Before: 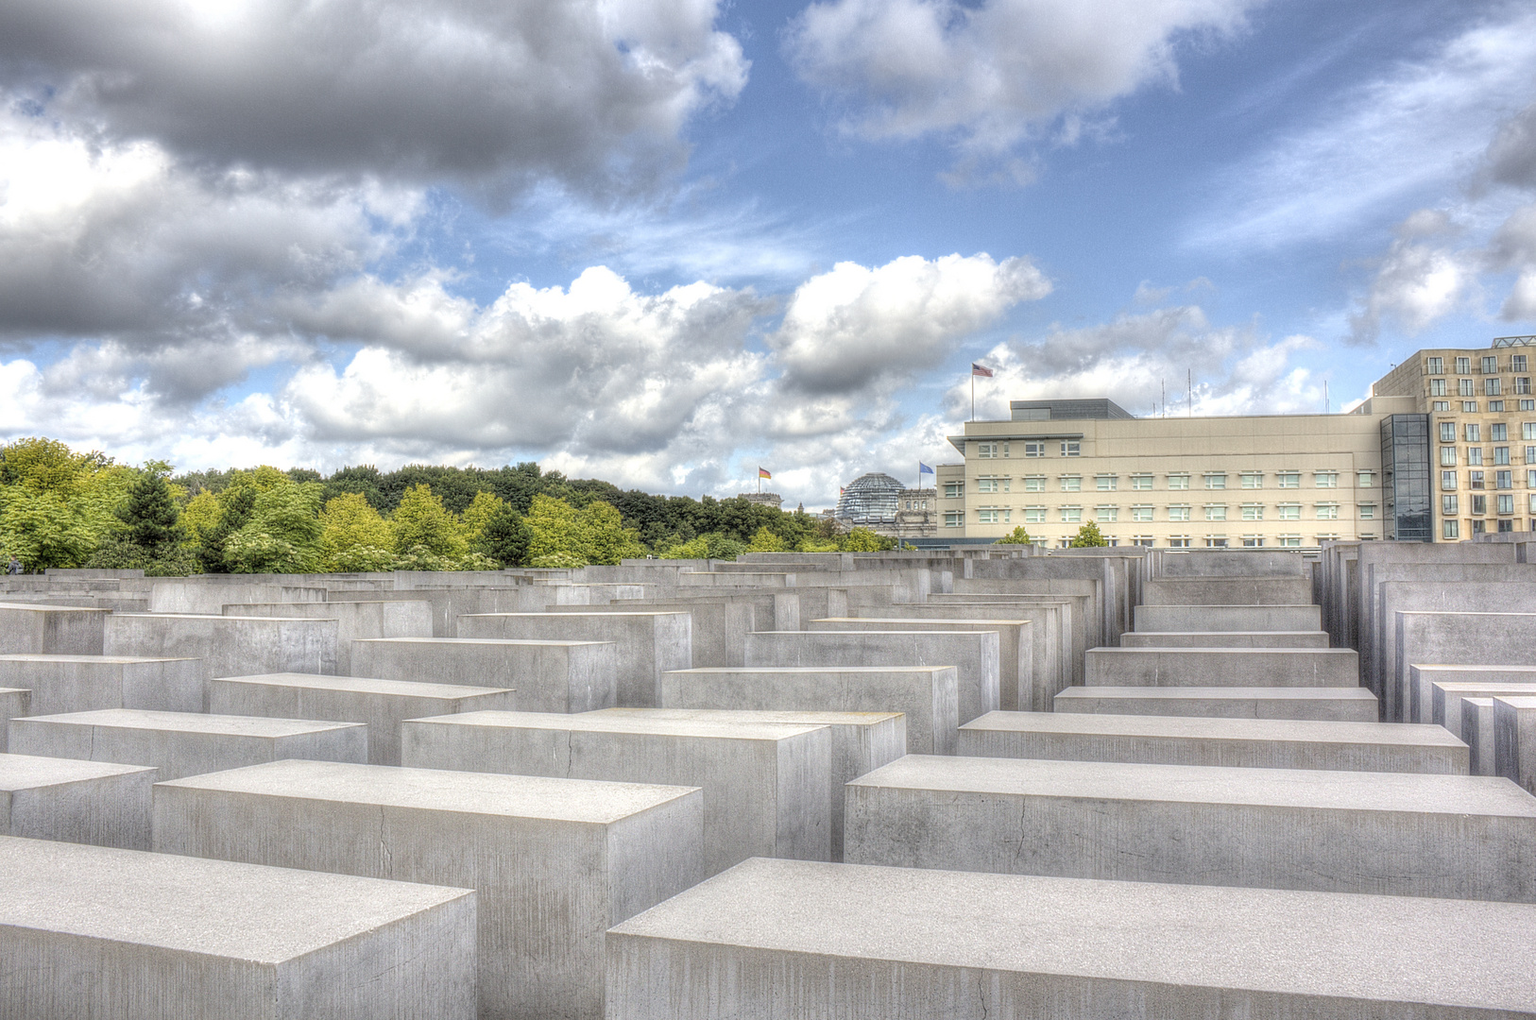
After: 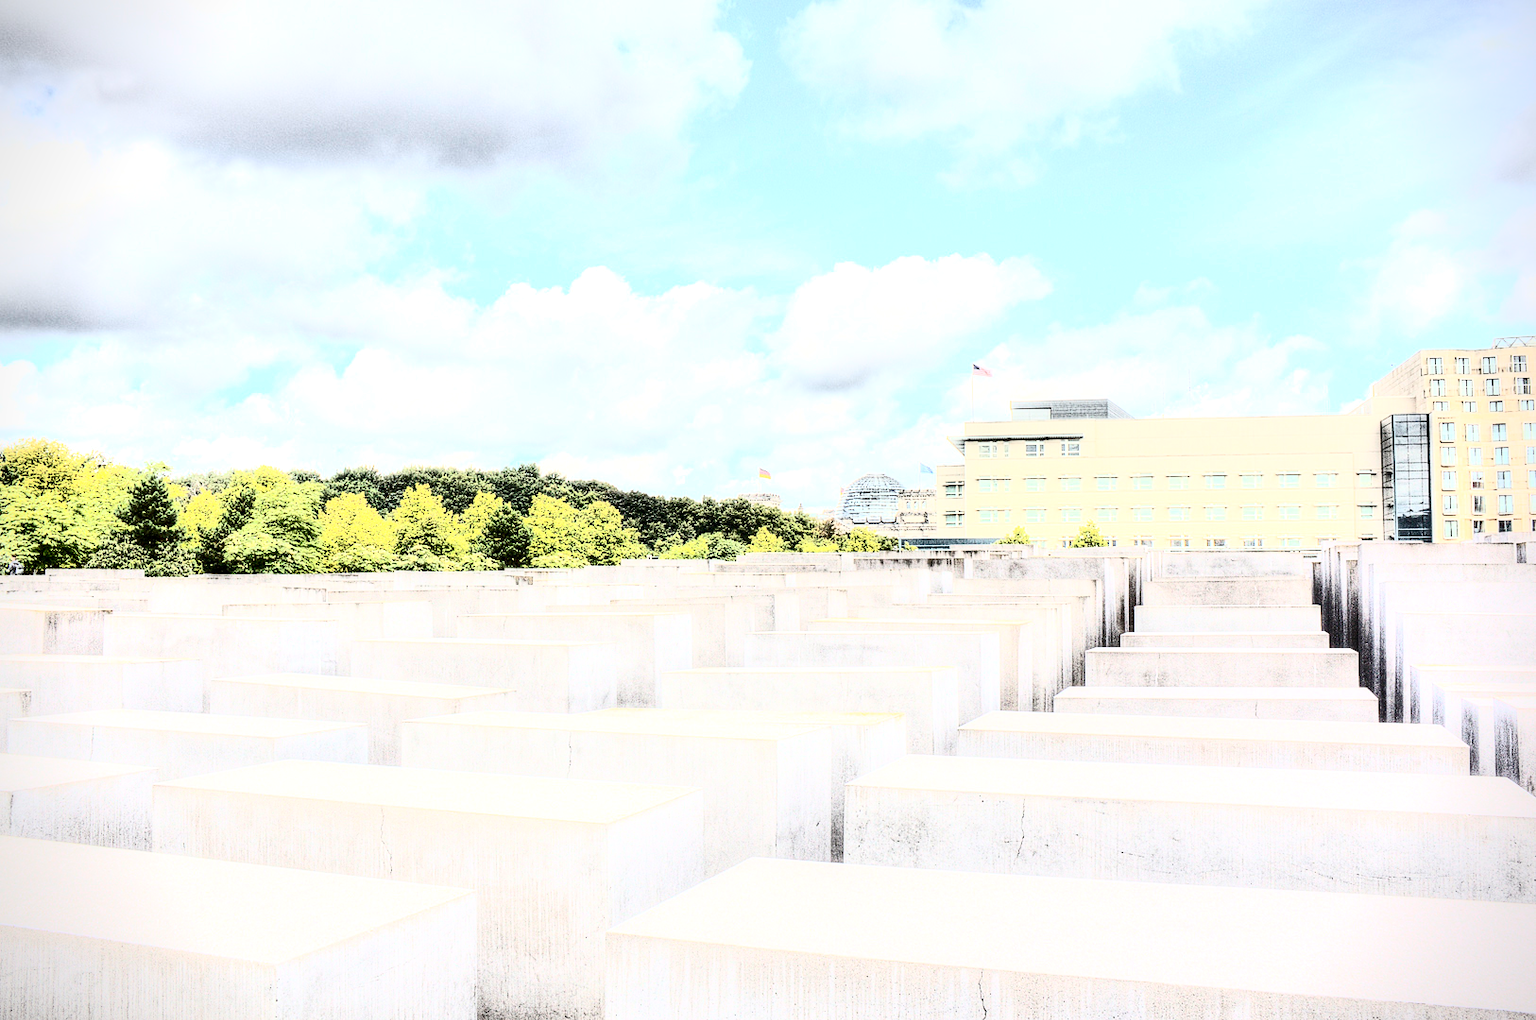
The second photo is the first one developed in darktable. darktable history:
contrast brightness saturation: contrast 0.93, brightness 0.2
vignetting: fall-off start 91.19%
exposure: exposure 0.6 EV, compensate highlight preservation false
